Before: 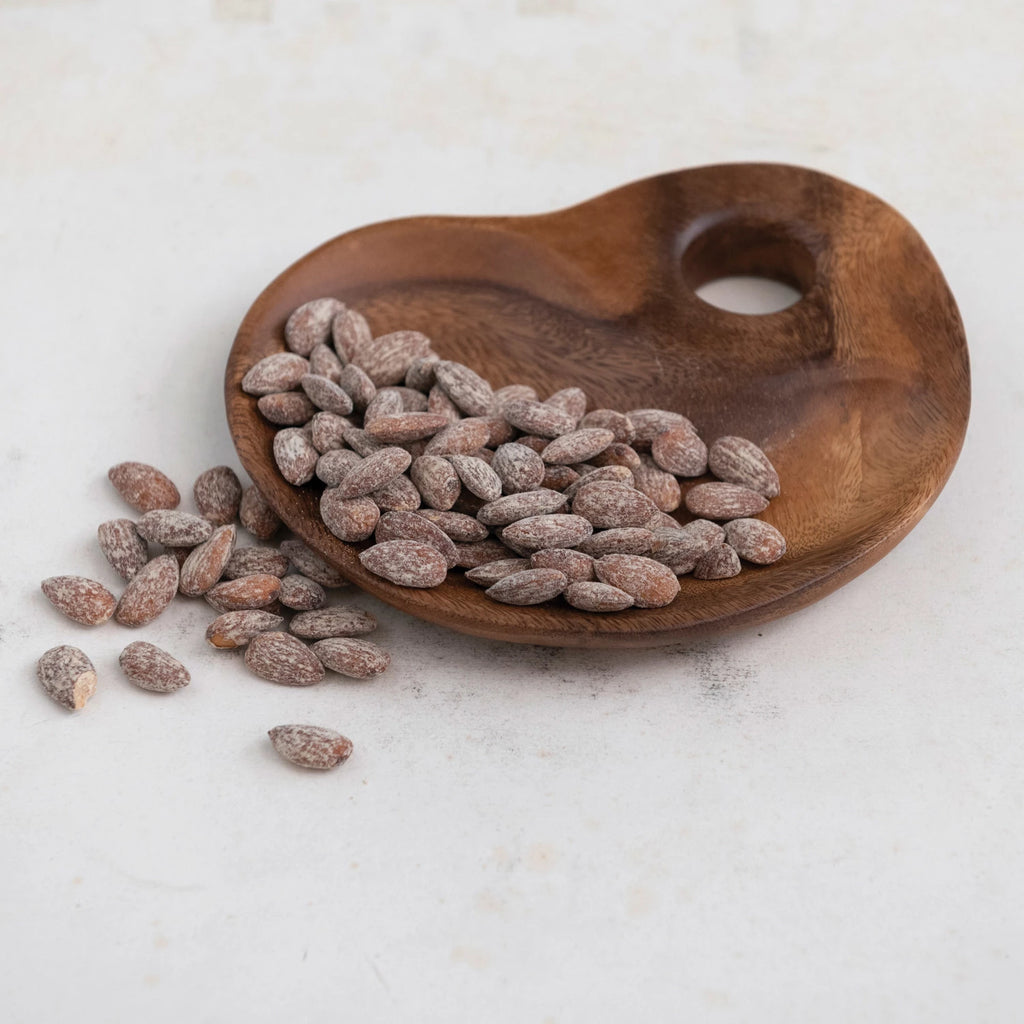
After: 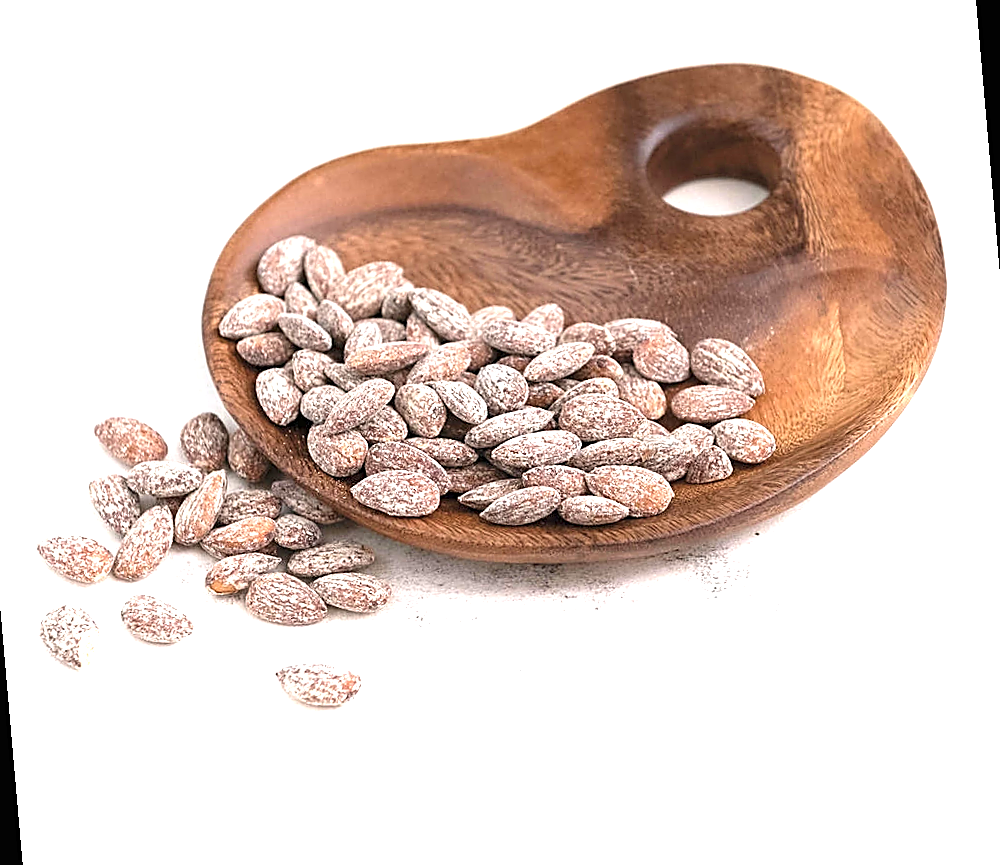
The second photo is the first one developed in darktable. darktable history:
exposure: black level correction 0, exposure 1.9 EV, compensate highlight preservation false
rotate and perspective: rotation -5°, crop left 0.05, crop right 0.952, crop top 0.11, crop bottom 0.89
color correction: highlights a* -0.182, highlights b* -0.124
graduated density: on, module defaults
sharpen: radius 1.685, amount 1.294
